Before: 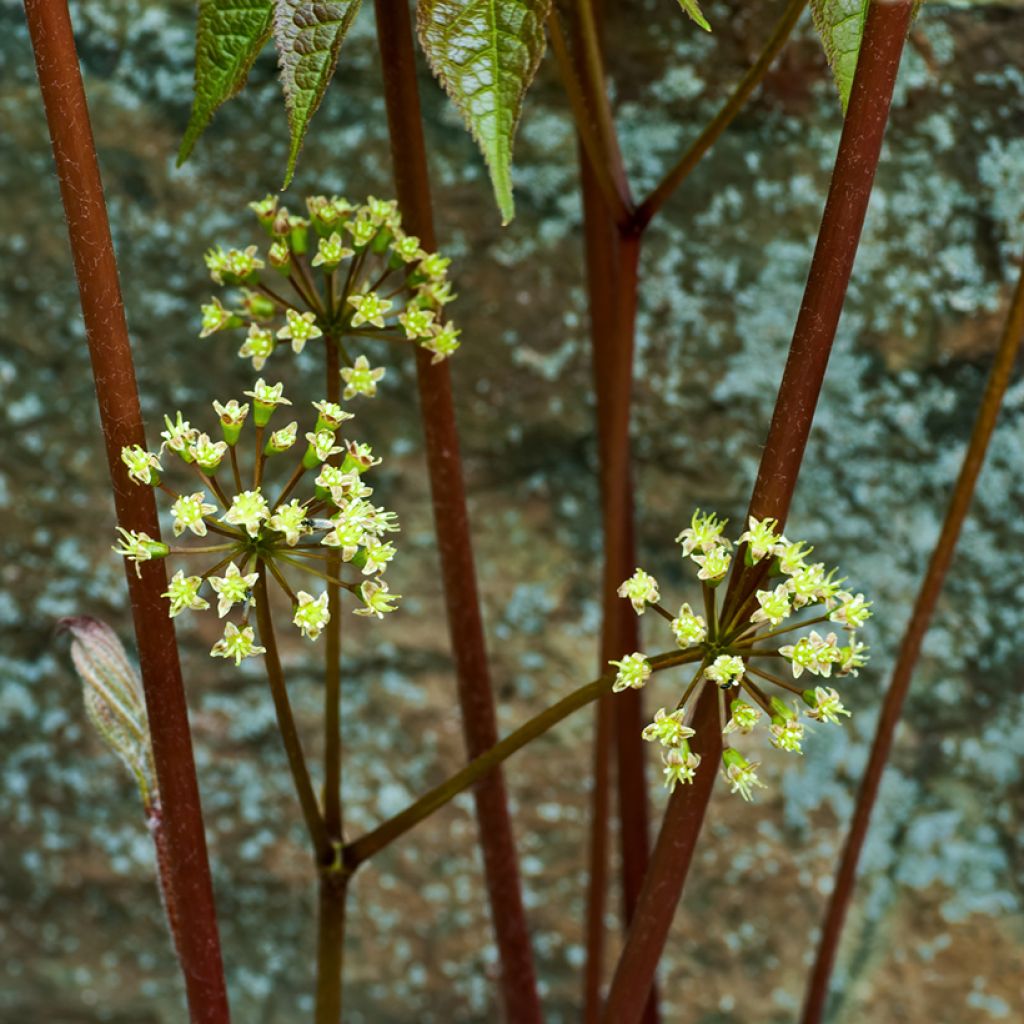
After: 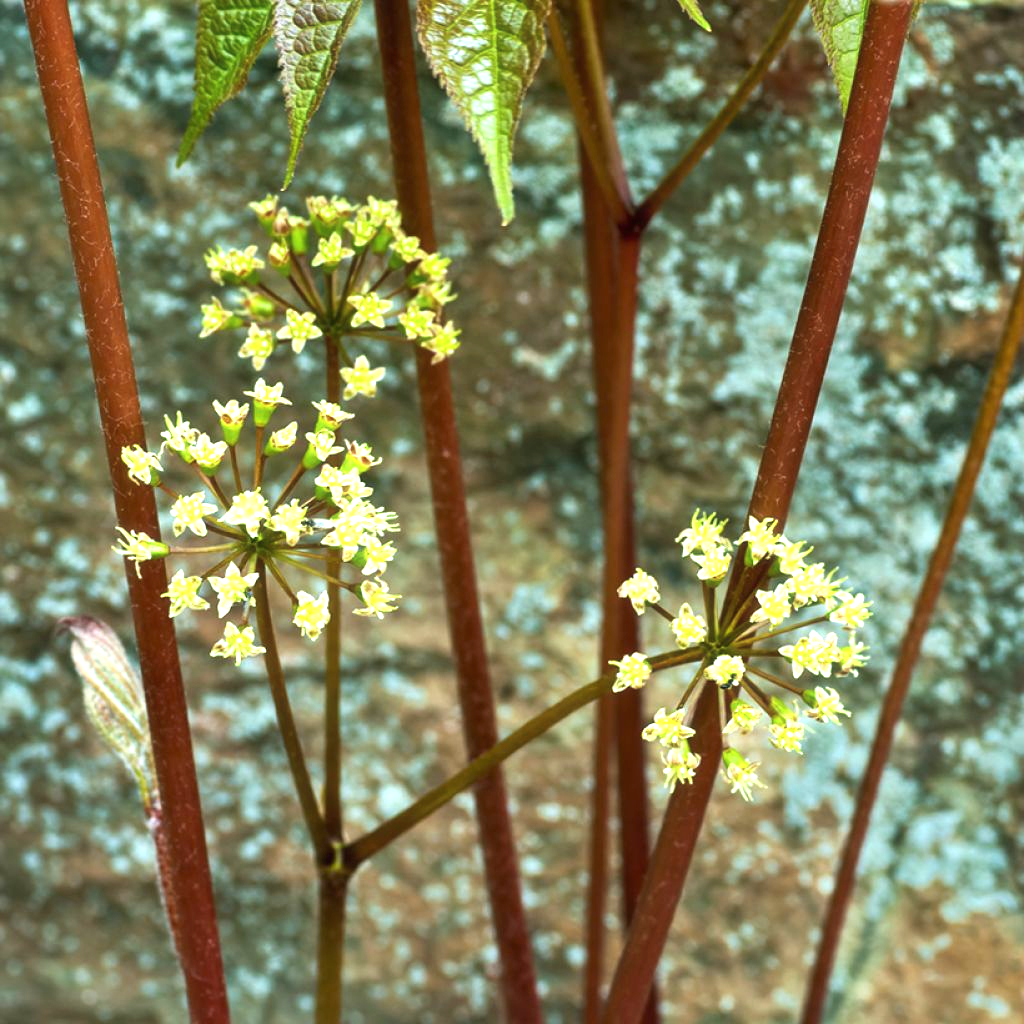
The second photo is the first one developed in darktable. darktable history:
haze removal: strength -0.044, compatibility mode true
exposure: black level correction 0, exposure 1.096 EV, compensate highlight preservation false
